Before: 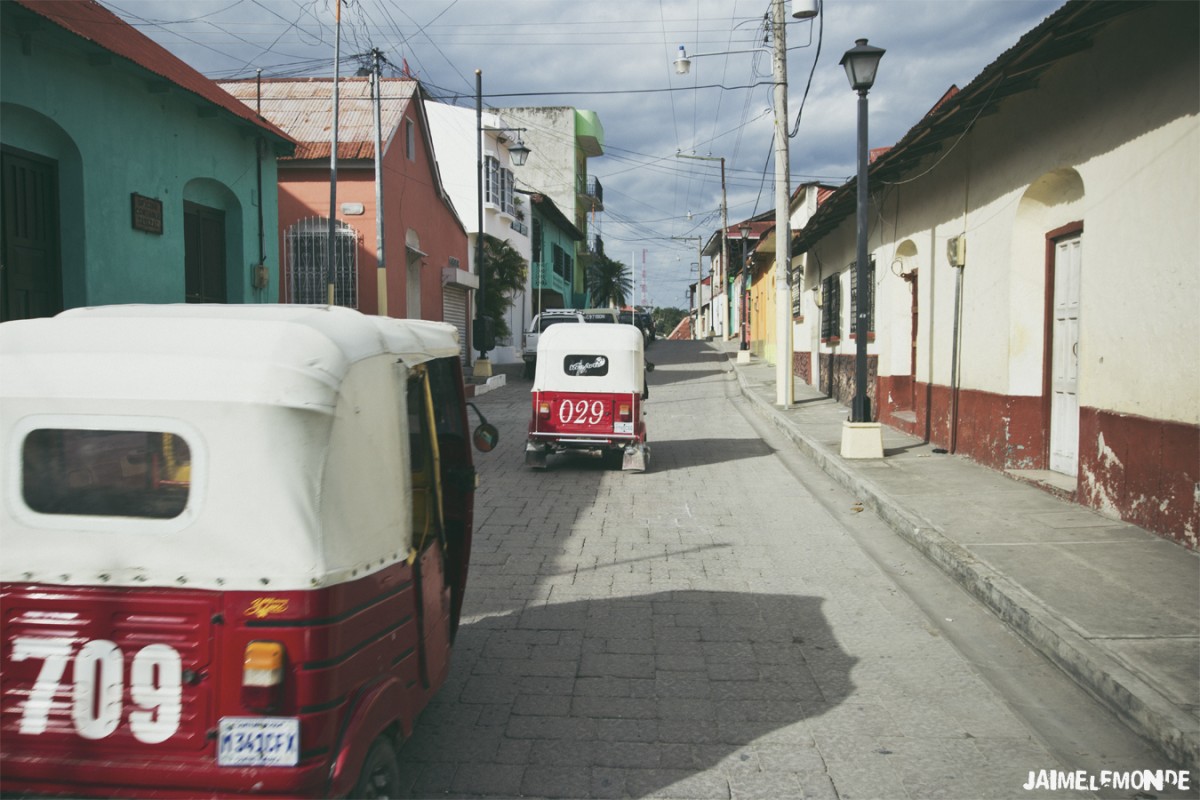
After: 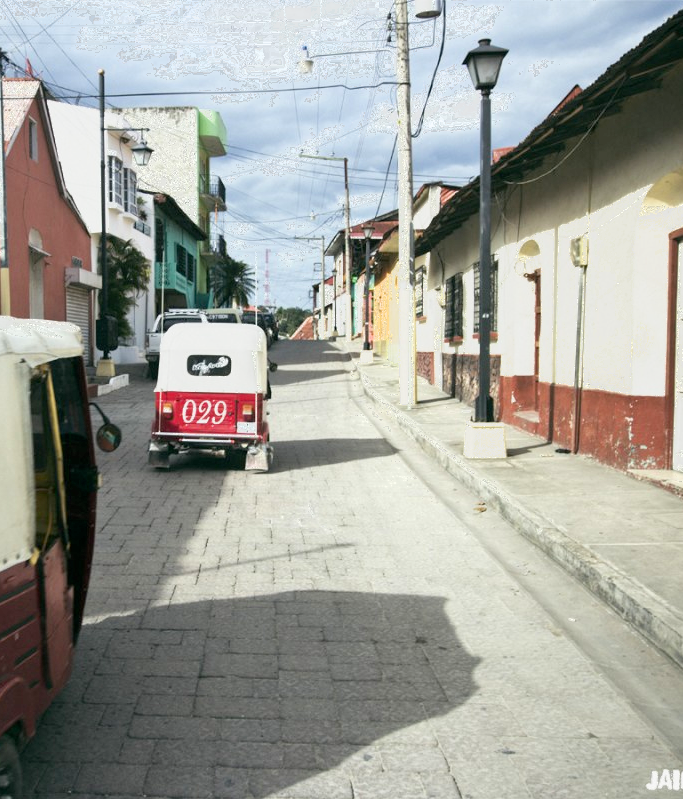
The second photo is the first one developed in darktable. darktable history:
crop: left 31.486%, top 0.018%, right 11.594%
filmic rgb: middle gray luminance 18.29%, black relative exposure -11.54 EV, white relative exposure 2.53 EV, threshold 5.98 EV, target black luminance 0%, hardness 8.45, latitude 98.72%, contrast 1.084, shadows ↔ highlights balance 0.346%, enable highlight reconstruction true
exposure: black level correction 0.012, exposure 0.699 EV, compensate exposure bias true, compensate highlight preservation false
